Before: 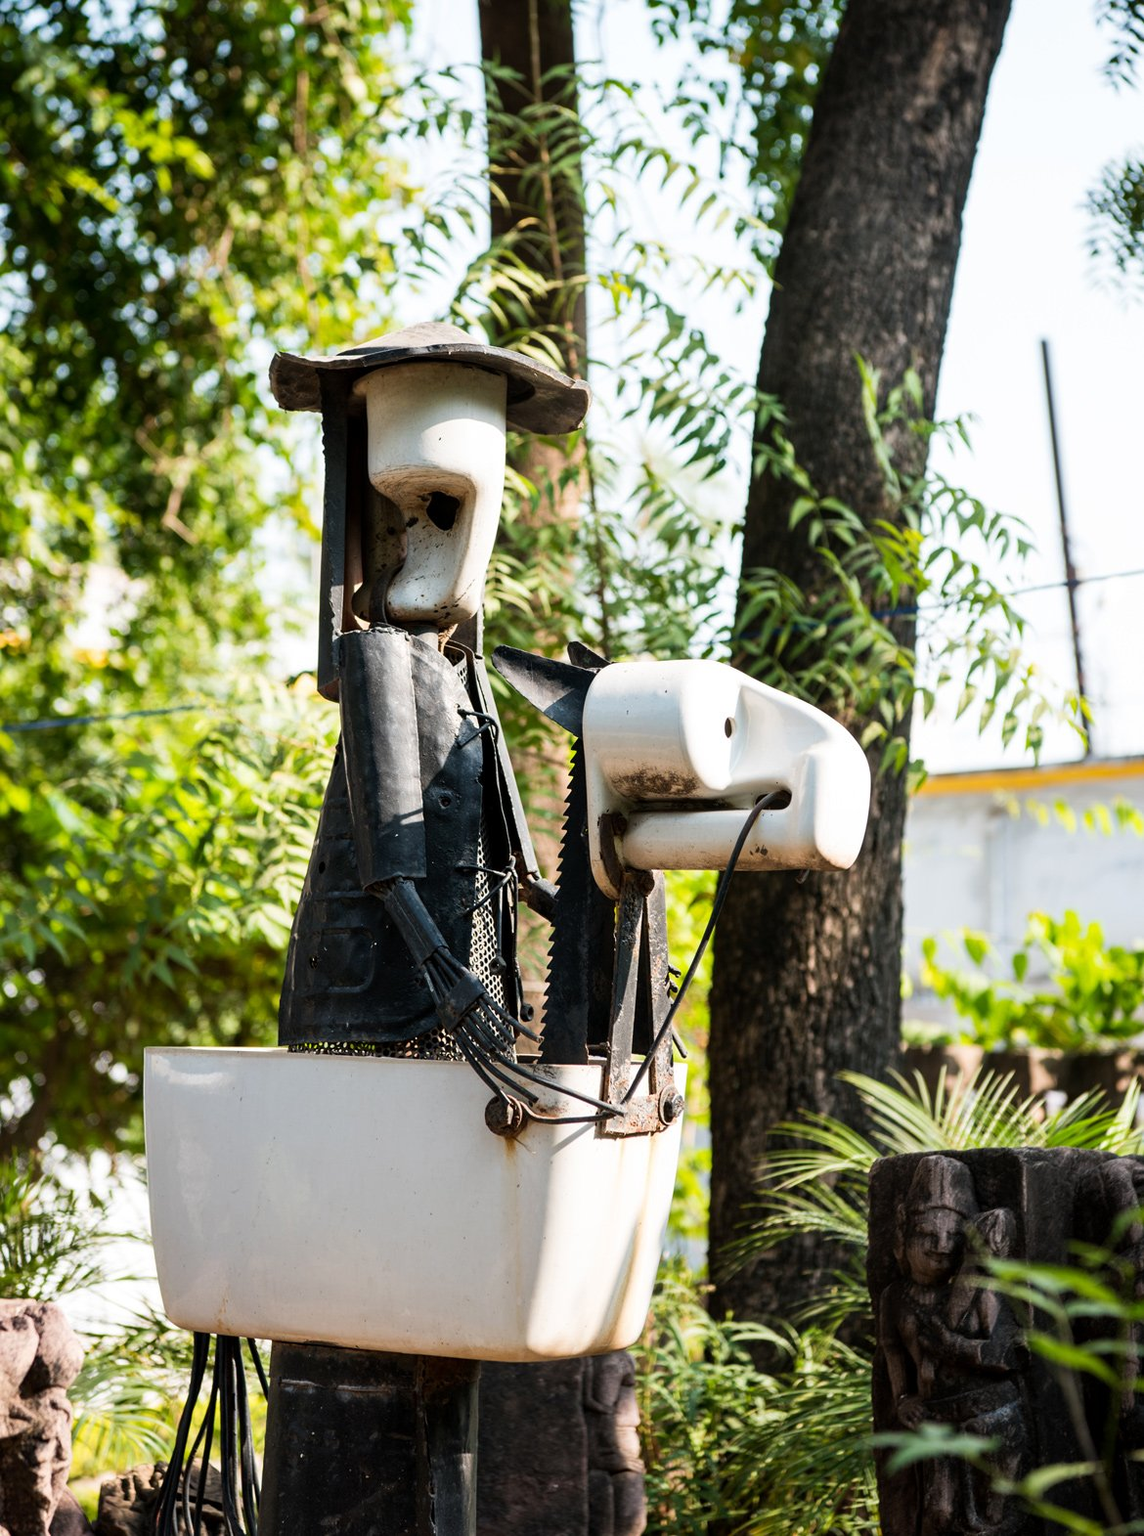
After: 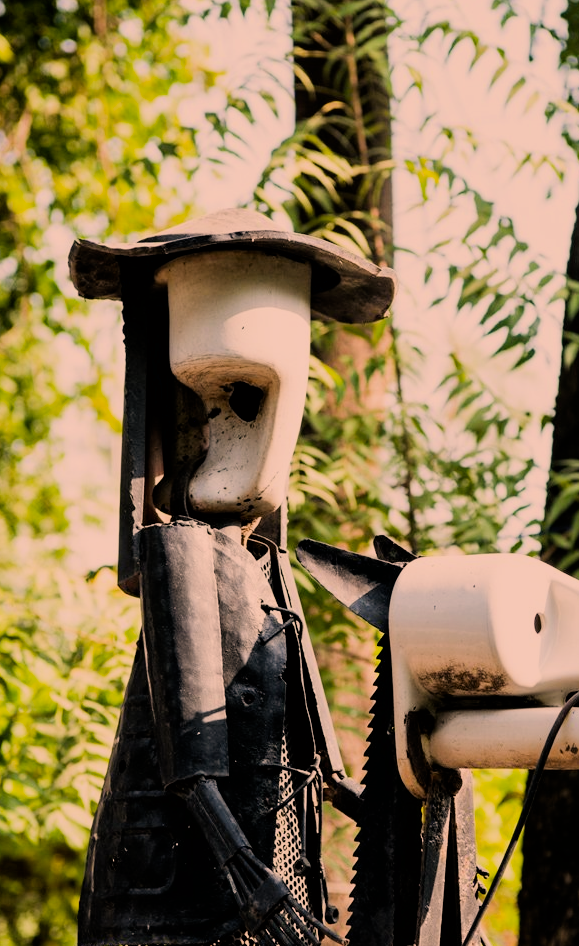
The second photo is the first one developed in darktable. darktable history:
filmic rgb: black relative exposure -9.18 EV, white relative exposure 6.72 EV, hardness 3.06, contrast 1.058
color correction: highlights a* 17.59, highlights b* 18.71
crop: left 17.777%, top 7.733%, right 32.682%, bottom 32.046%
contrast equalizer: octaves 7, y [[0.439, 0.44, 0.442, 0.457, 0.493, 0.498], [0.5 ×6], [0.5 ×6], [0 ×6], [0 ×6]], mix -0.192
